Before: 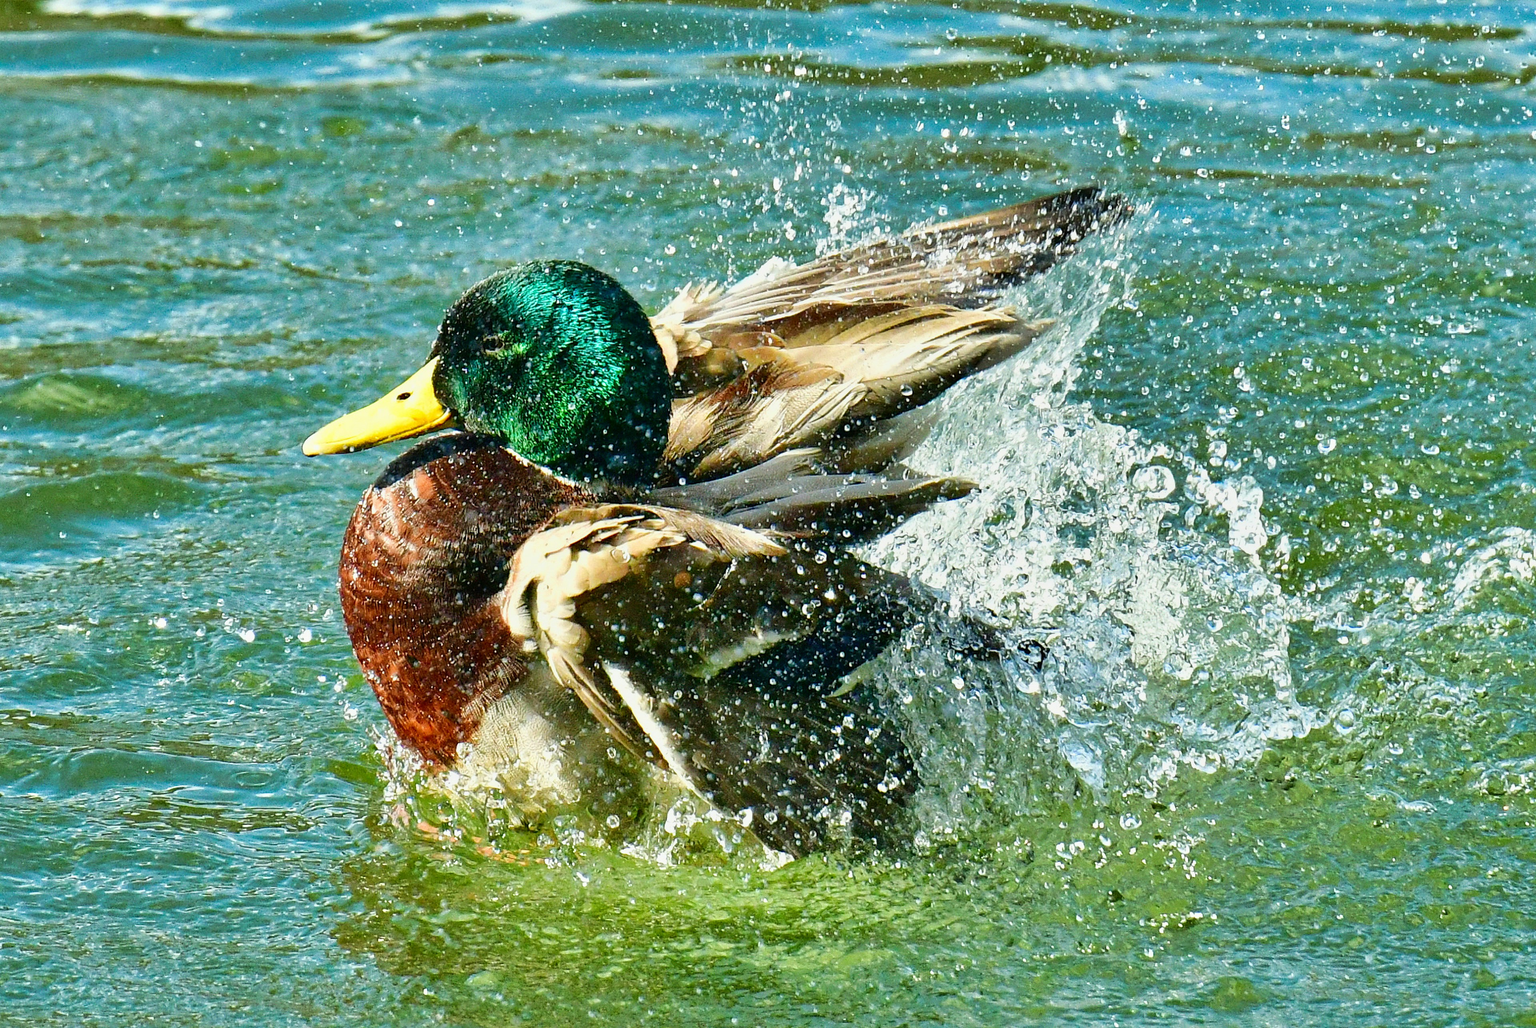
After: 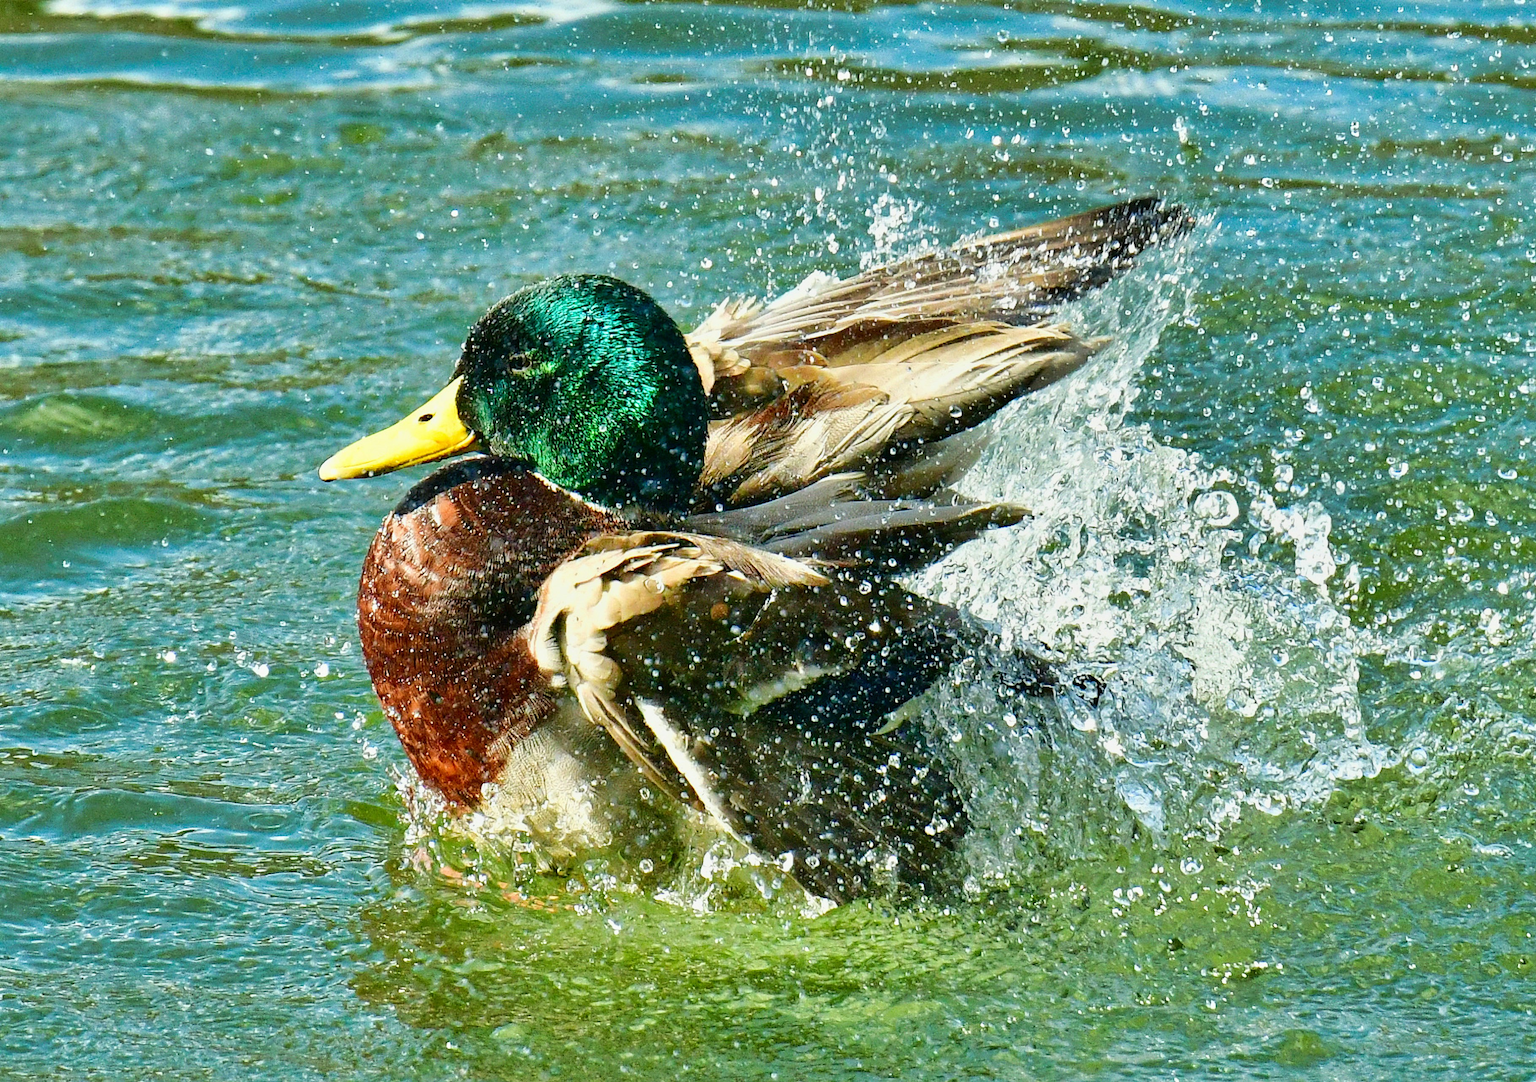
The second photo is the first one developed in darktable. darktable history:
crop and rotate: left 0%, right 5.096%
